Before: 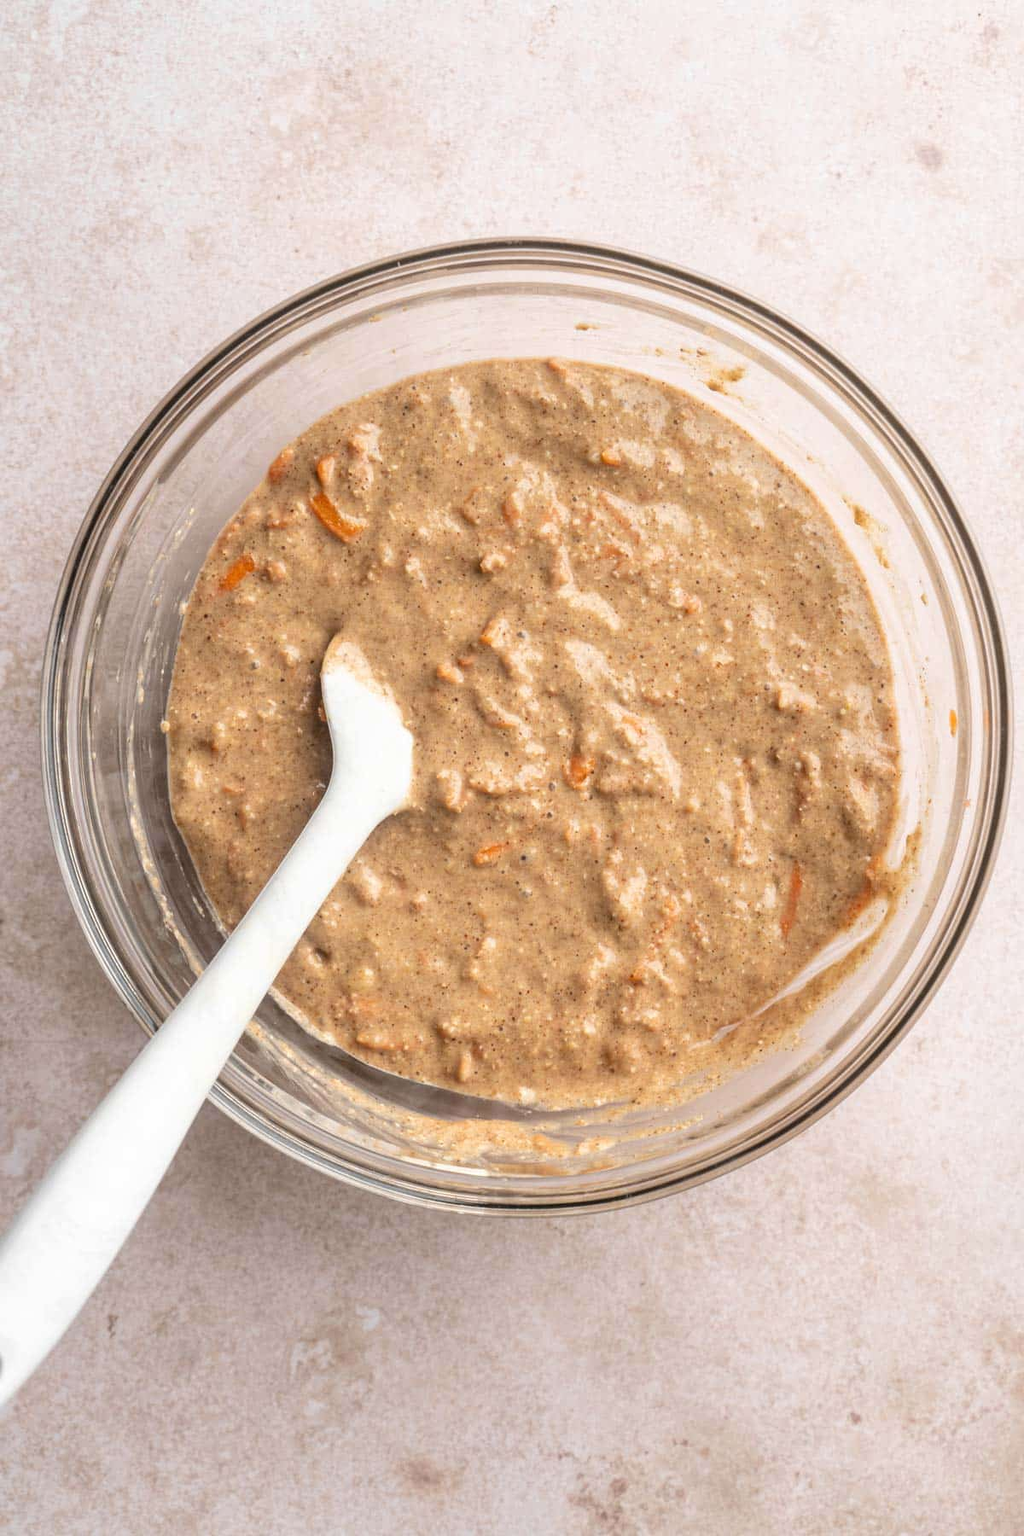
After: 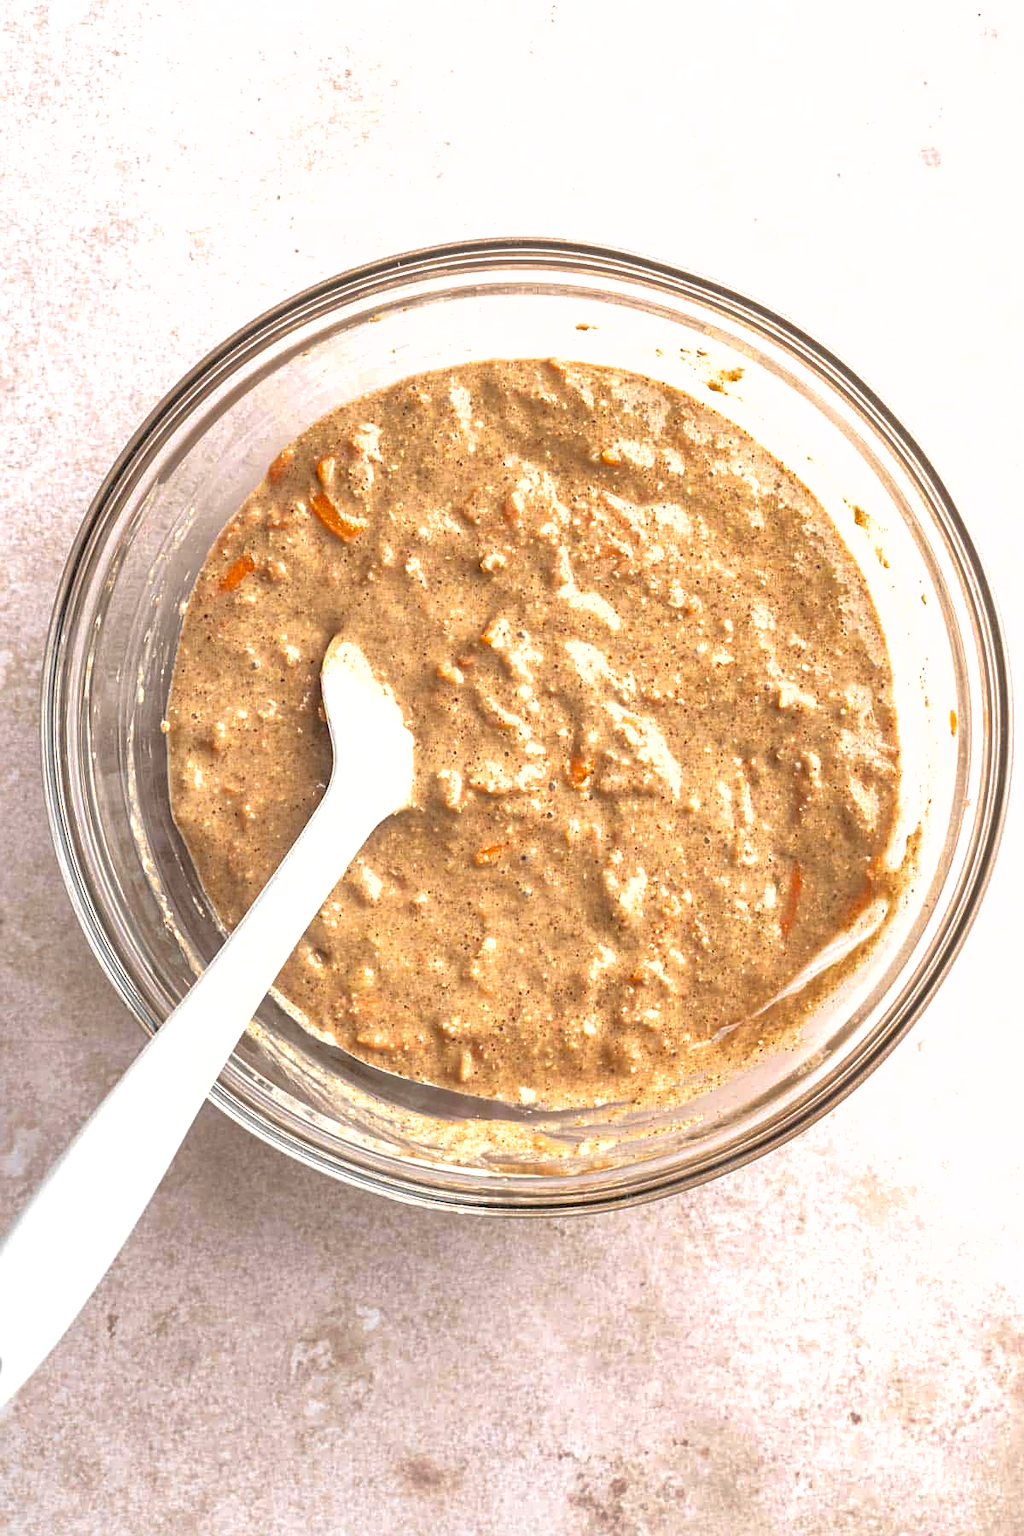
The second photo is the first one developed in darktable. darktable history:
sharpen: on, module defaults
exposure: exposure 0.573 EV, compensate highlight preservation false
shadows and highlights: on, module defaults
